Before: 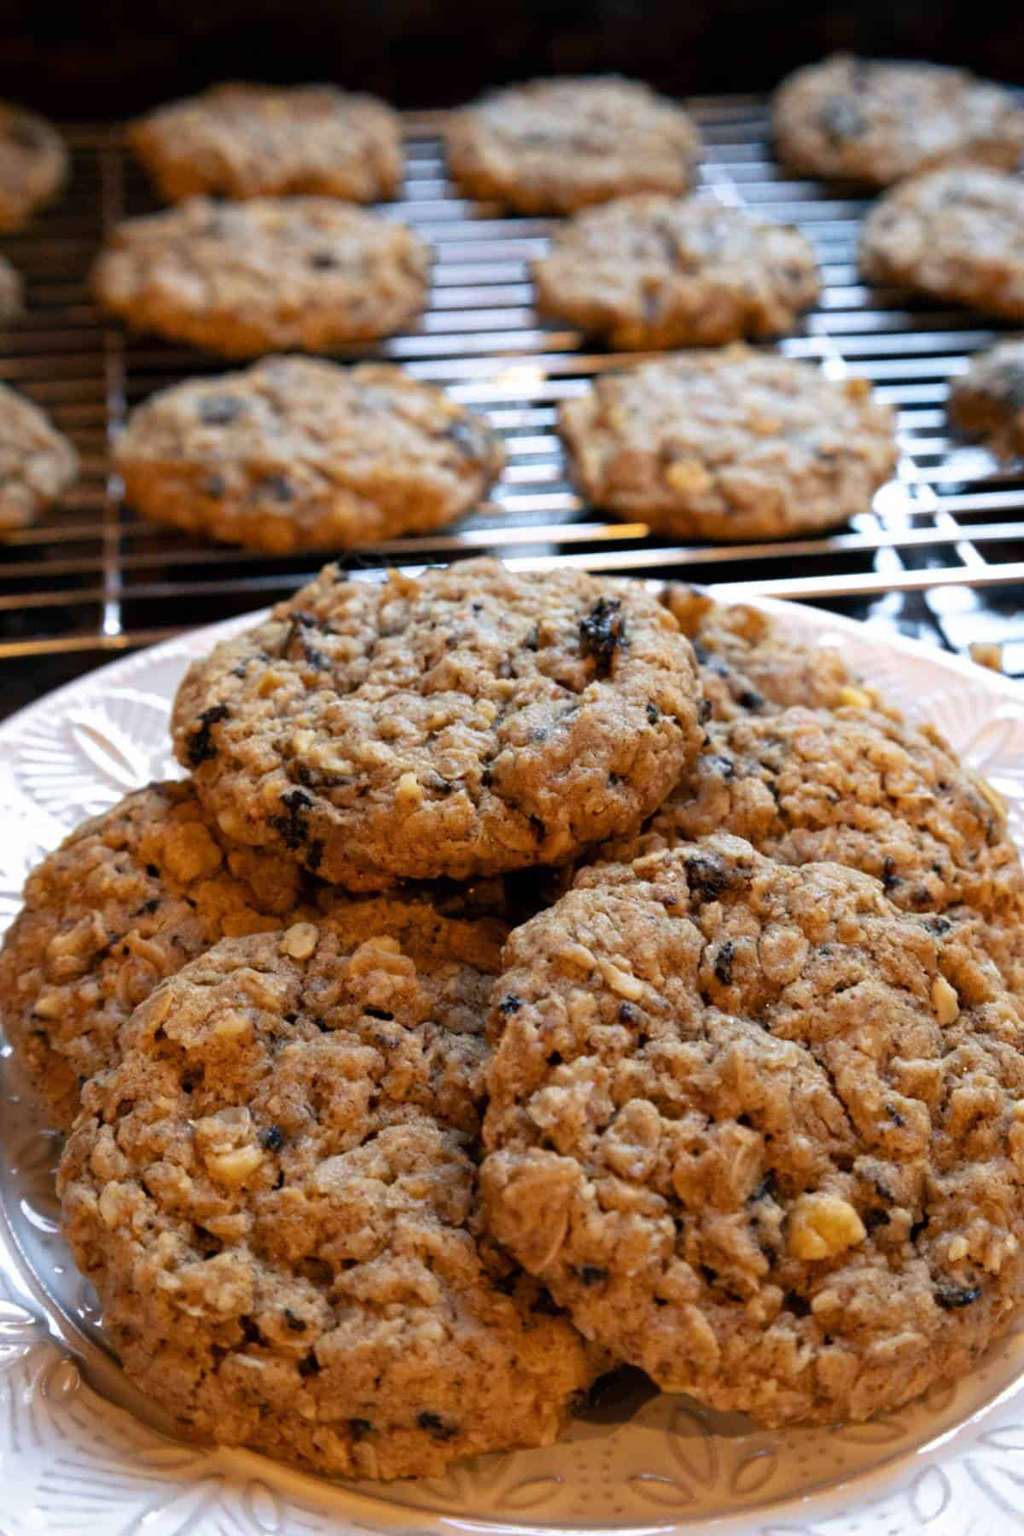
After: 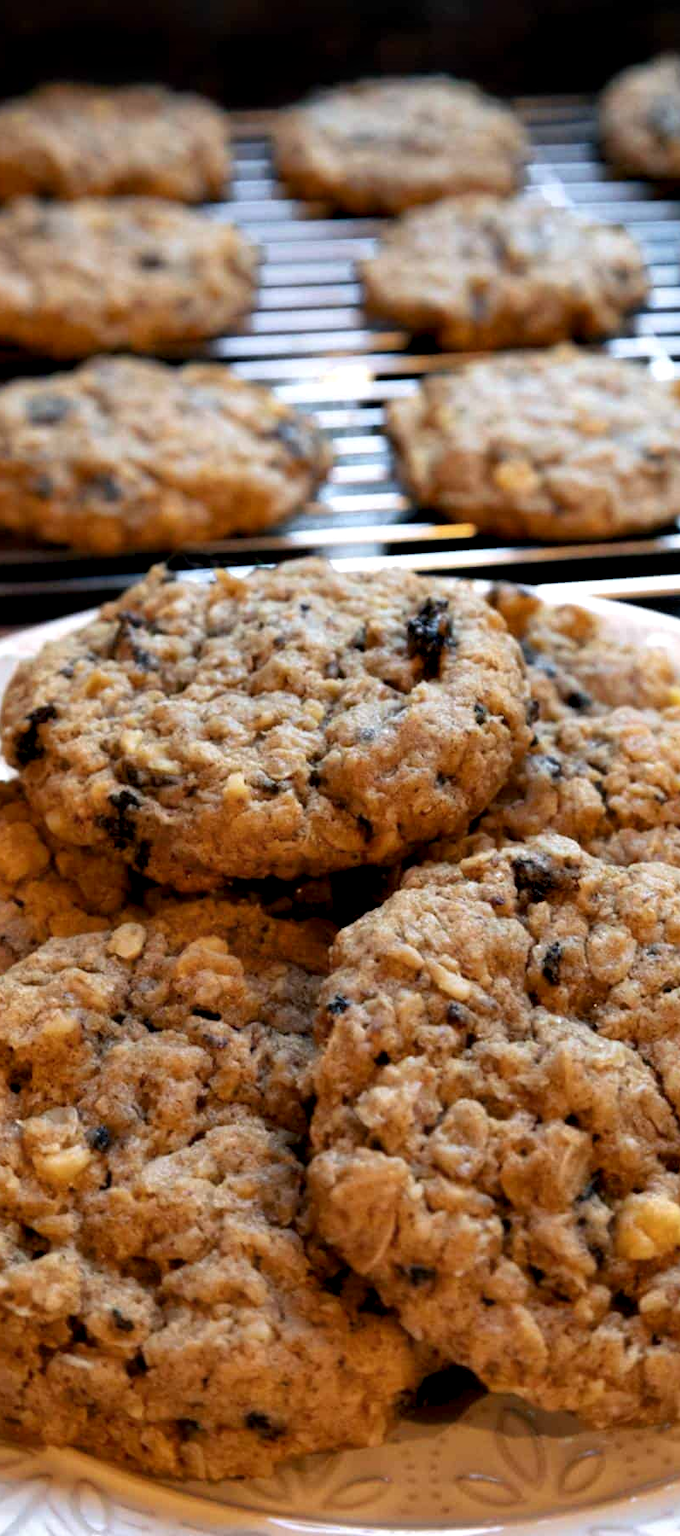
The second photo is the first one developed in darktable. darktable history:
contrast equalizer: y [[0.579, 0.58, 0.505, 0.5, 0.5, 0.5], [0.5 ×6], [0.5 ×6], [0 ×6], [0 ×6]]
crop: left 16.899%, right 16.556%
